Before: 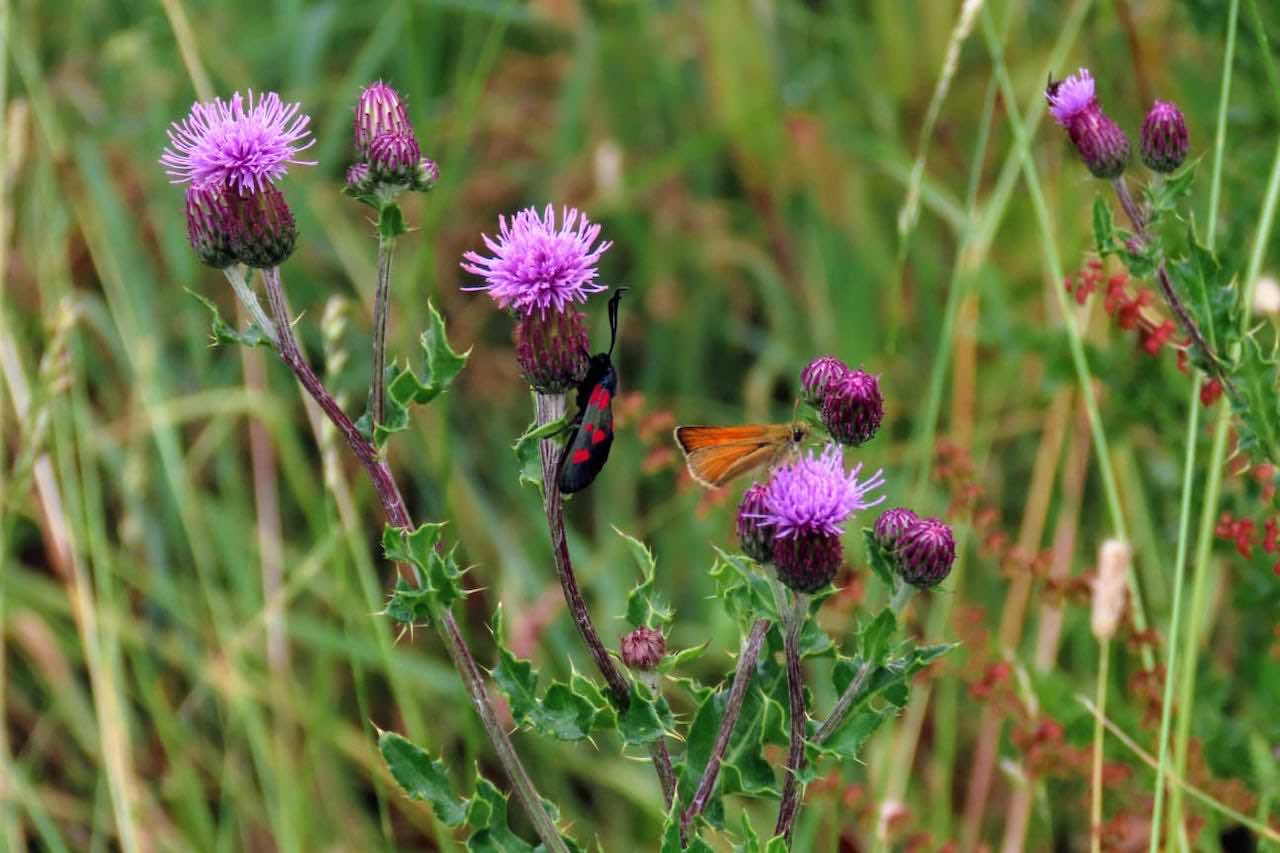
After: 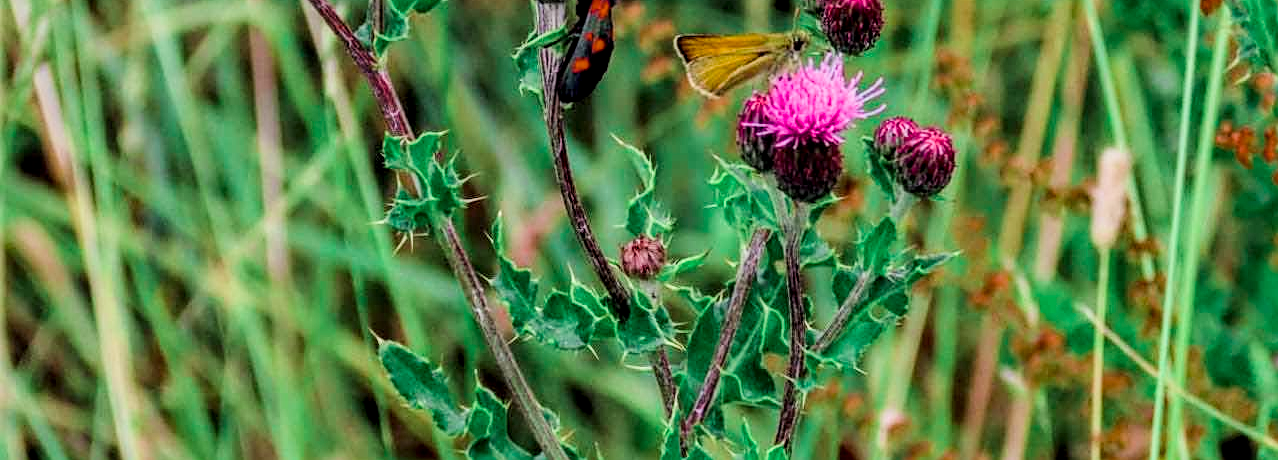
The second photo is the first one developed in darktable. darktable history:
crop and rotate: top 46.006%, right 0.113%
filmic rgb: black relative exposure -7.65 EV, white relative exposure 4.56 EV, hardness 3.61, contrast 1.054
sharpen: on, module defaults
exposure: exposure 0.202 EV, compensate highlight preservation false
contrast brightness saturation: contrast 0.079, saturation 0.202
local contrast: on, module defaults
color zones: curves: ch0 [(0.826, 0.353)]; ch1 [(0.242, 0.647) (0.889, 0.342)]; ch2 [(0.246, 0.089) (0.969, 0.068)], mix -120.15%
